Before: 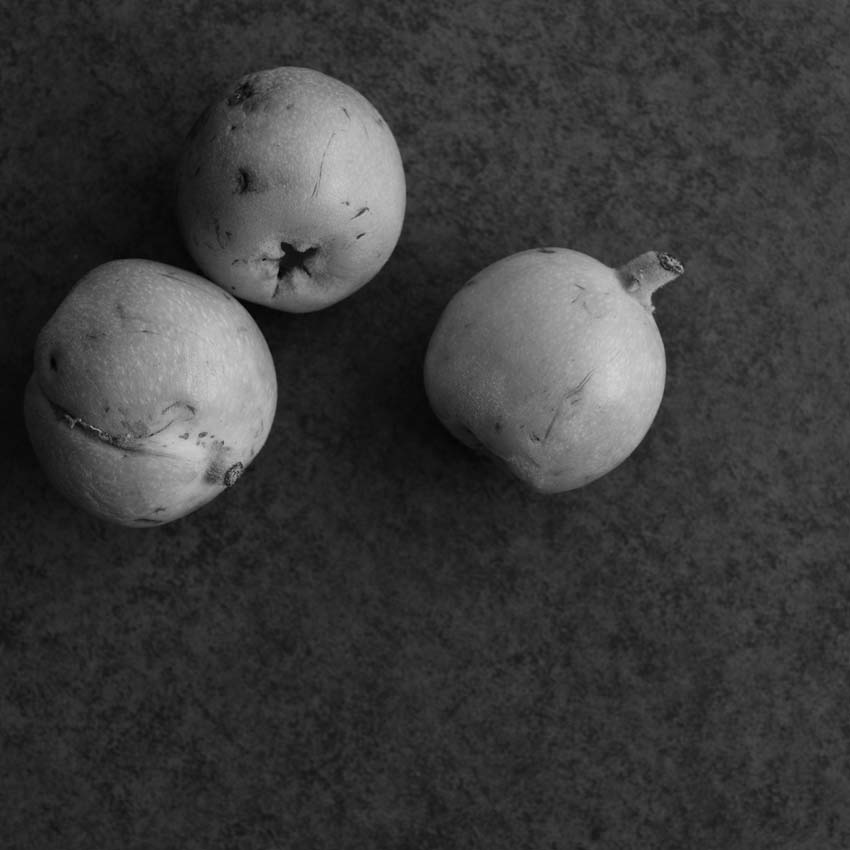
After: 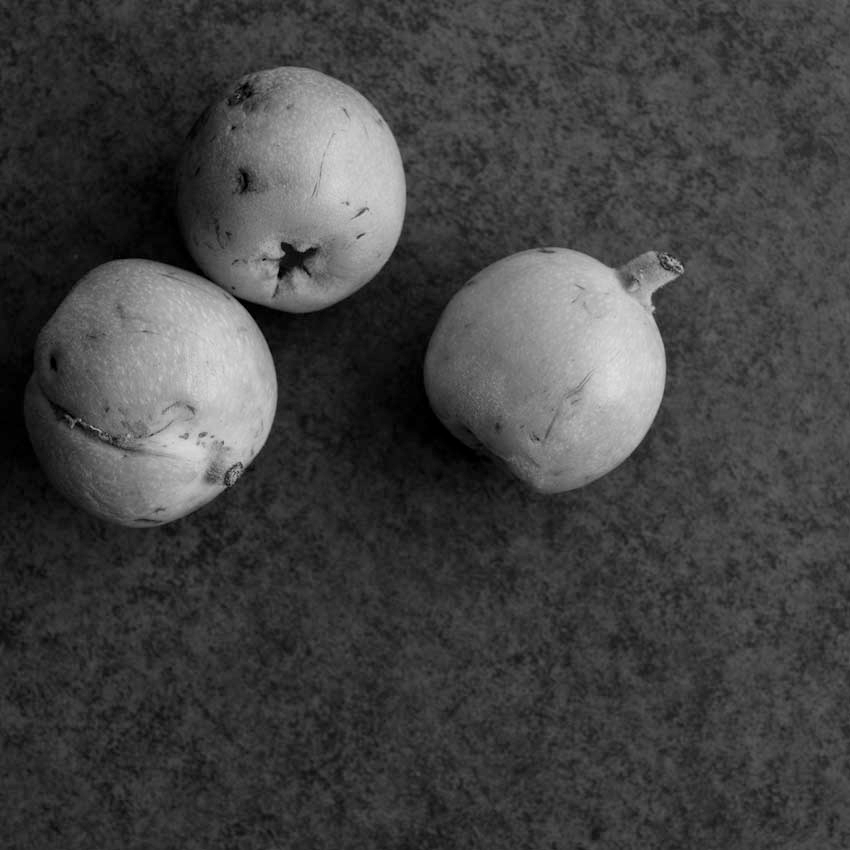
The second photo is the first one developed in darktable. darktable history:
white balance: emerald 1
contrast brightness saturation: brightness 0.09, saturation 0.19
local contrast: highlights 100%, shadows 100%, detail 120%, midtone range 0.2
